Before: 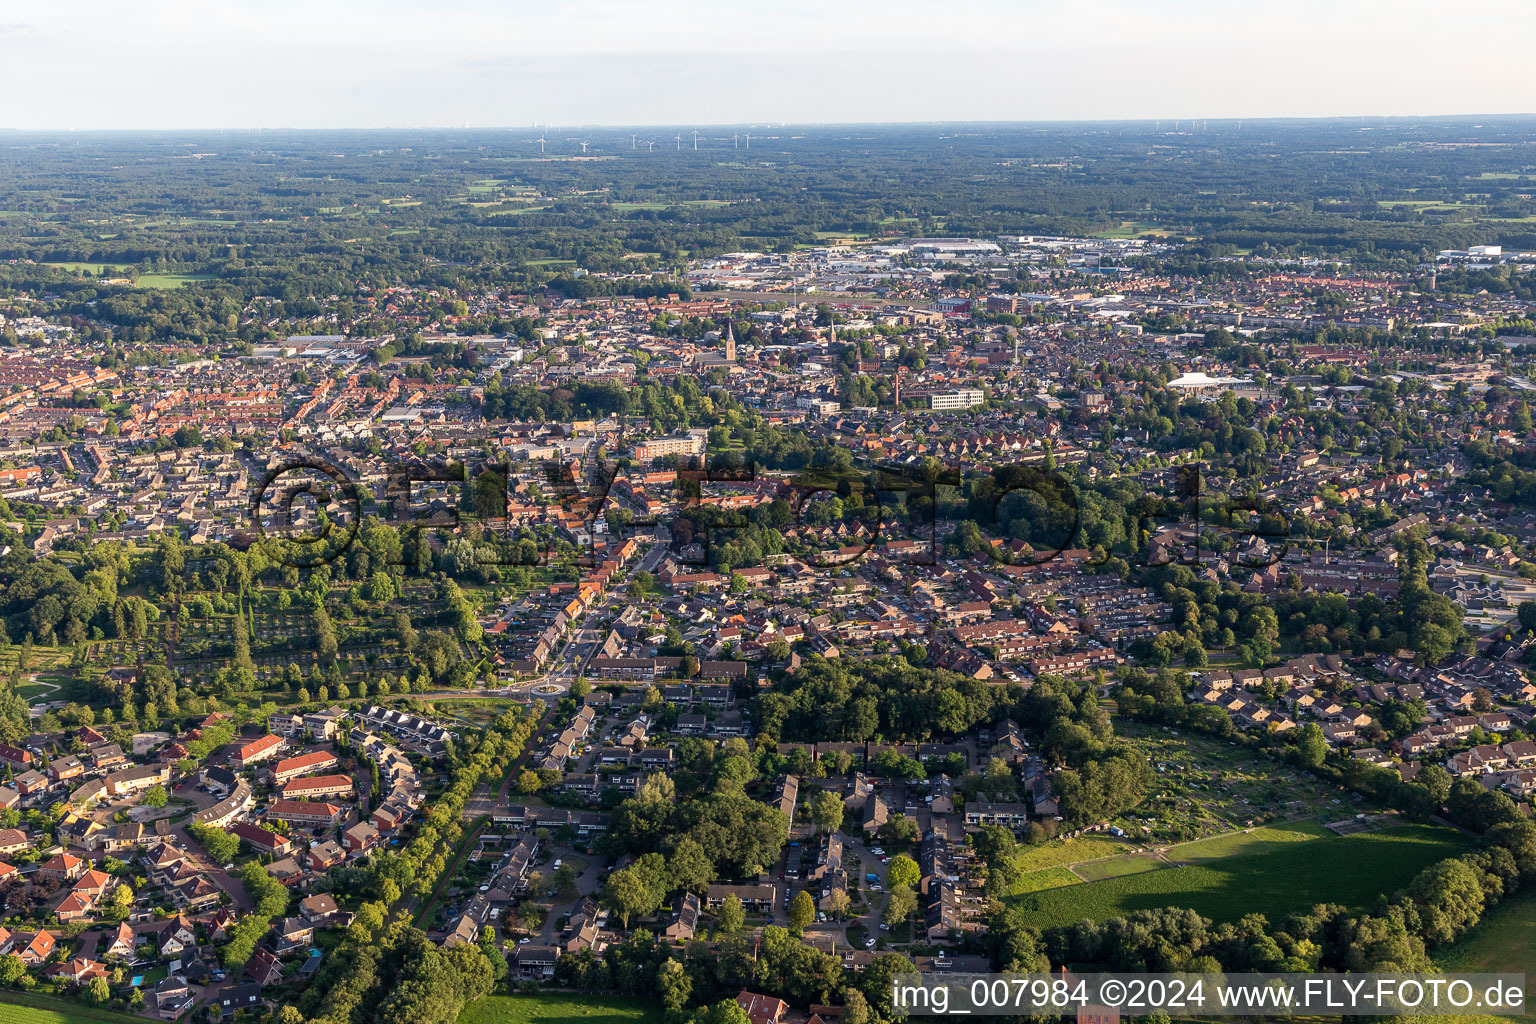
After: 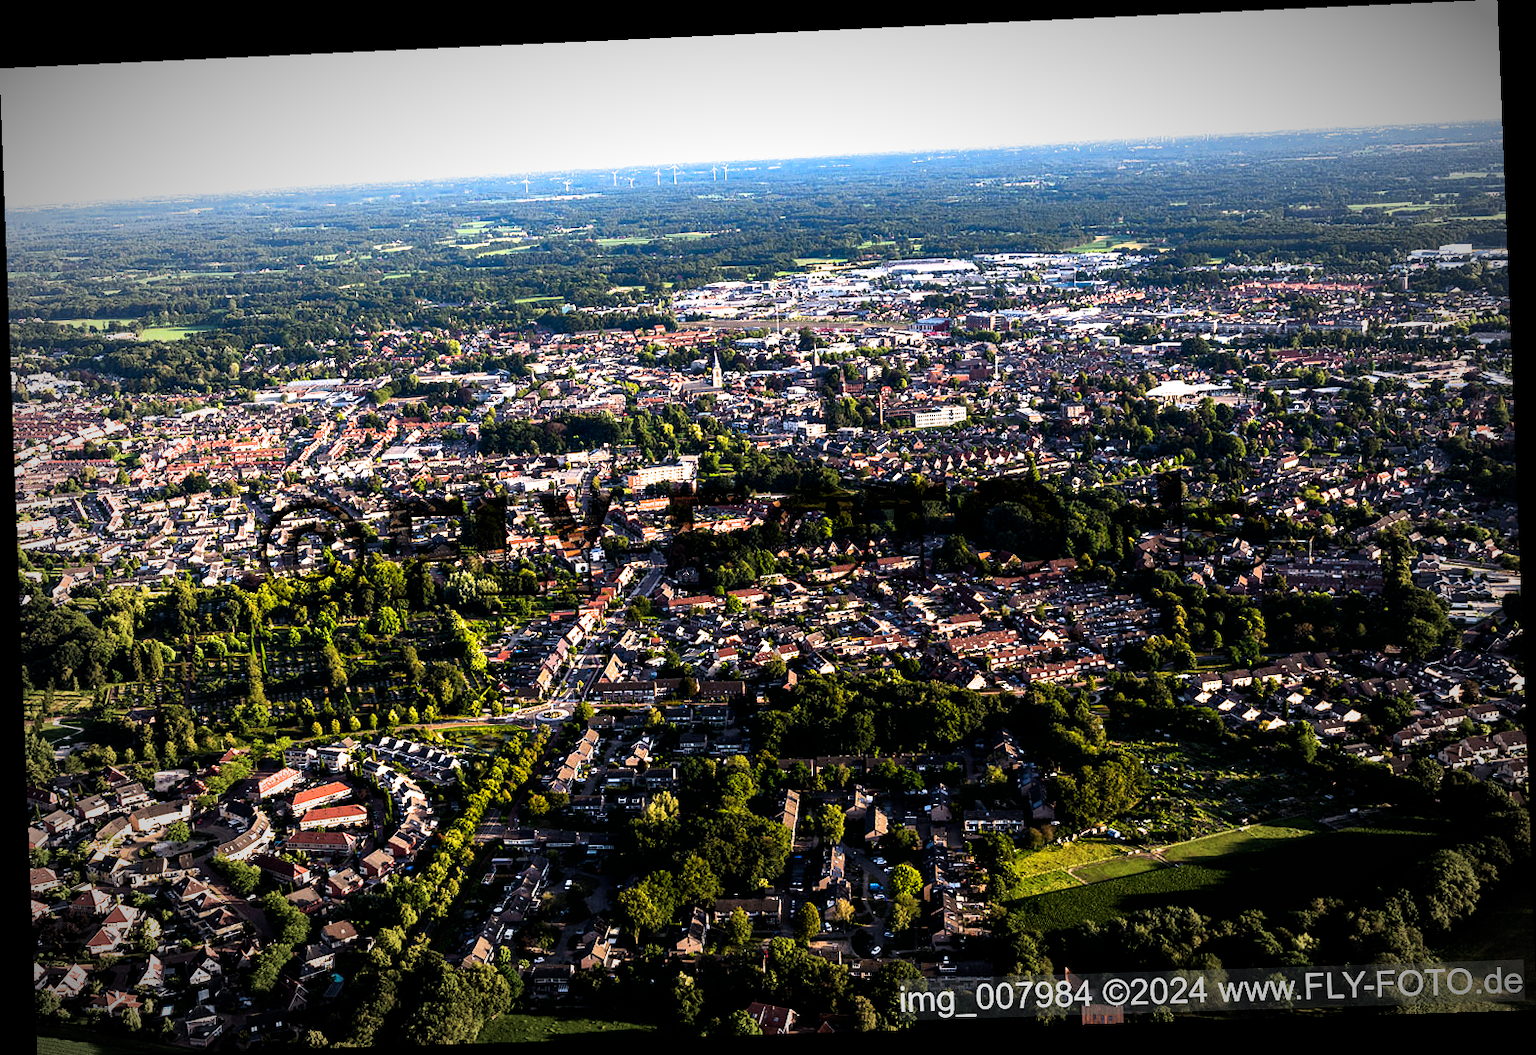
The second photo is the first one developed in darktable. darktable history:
vignetting: fall-off start 67.5%, fall-off radius 67.23%, brightness -0.813, automatic ratio true
rotate and perspective: rotation -2.22°, lens shift (horizontal) -0.022, automatic cropping off
filmic rgb: black relative exposure -8.2 EV, white relative exposure 2.2 EV, threshold 3 EV, hardness 7.11, latitude 85.74%, contrast 1.696, highlights saturation mix -4%, shadows ↔ highlights balance -2.69%, color science v5 (2021), contrast in shadows safe, contrast in highlights safe, enable highlight reconstruction true
color balance rgb: linear chroma grading › global chroma 9%, perceptual saturation grading › global saturation 36%, perceptual saturation grading › shadows 35%, perceptual brilliance grading › global brilliance 15%, perceptual brilliance grading › shadows -35%, global vibrance 15%
